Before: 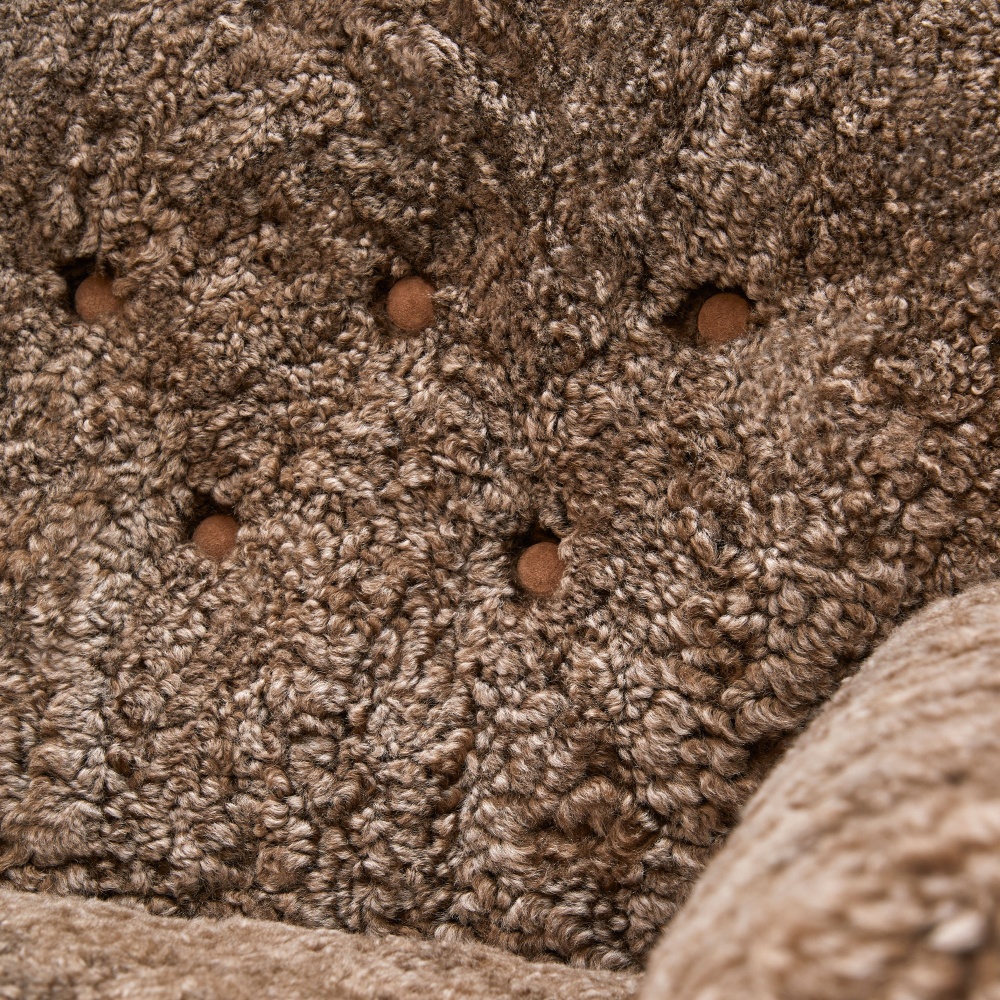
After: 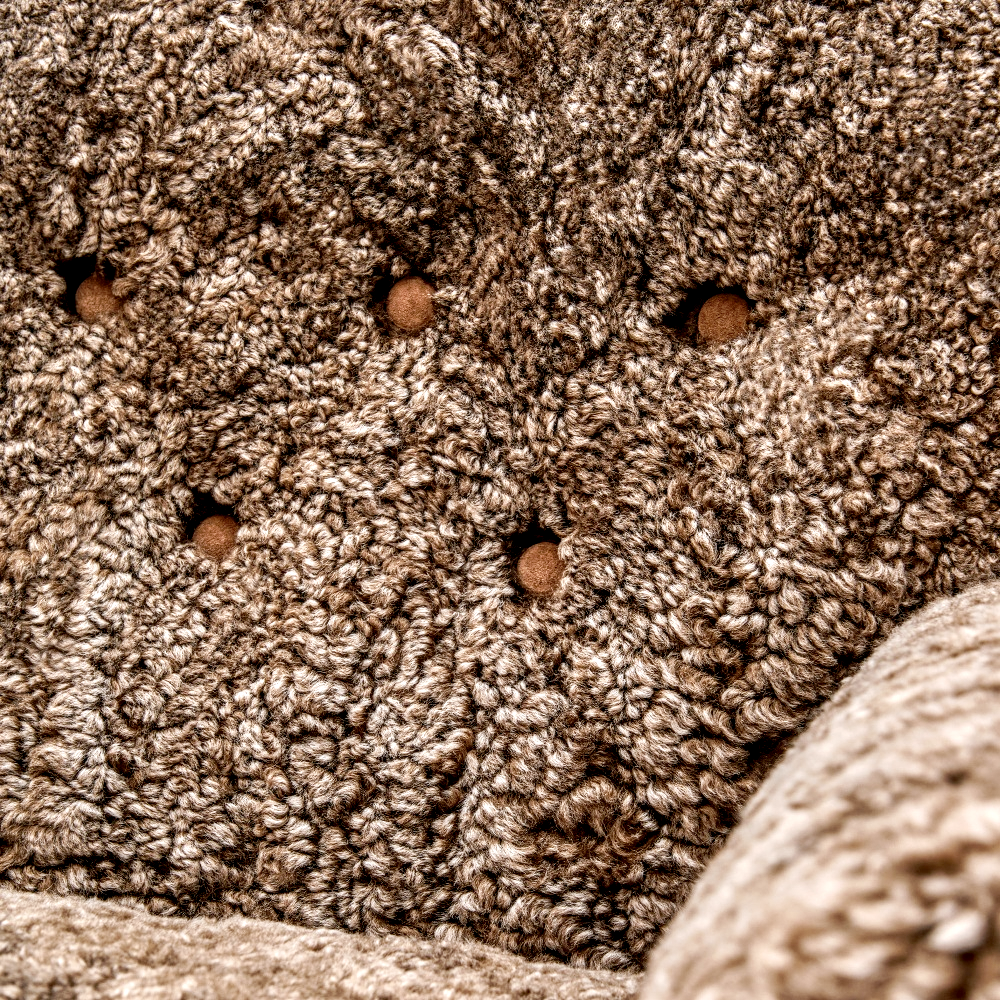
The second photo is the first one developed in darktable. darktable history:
local contrast: highlights 19%, detail 186%
tone curve: curves: ch0 [(0, 0) (0.003, 0.005) (0.011, 0.011) (0.025, 0.022) (0.044, 0.038) (0.069, 0.062) (0.1, 0.091) (0.136, 0.128) (0.177, 0.183) (0.224, 0.246) (0.277, 0.325) (0.335, 0.403) (0.399, 0.473) (0.468, 0.557) (0.543, 0.638) (0.623, 0.709) (0.709, 0.782) (0.801, 0.847) (0.898, 0.923) (1, 1)], preserve colors none
